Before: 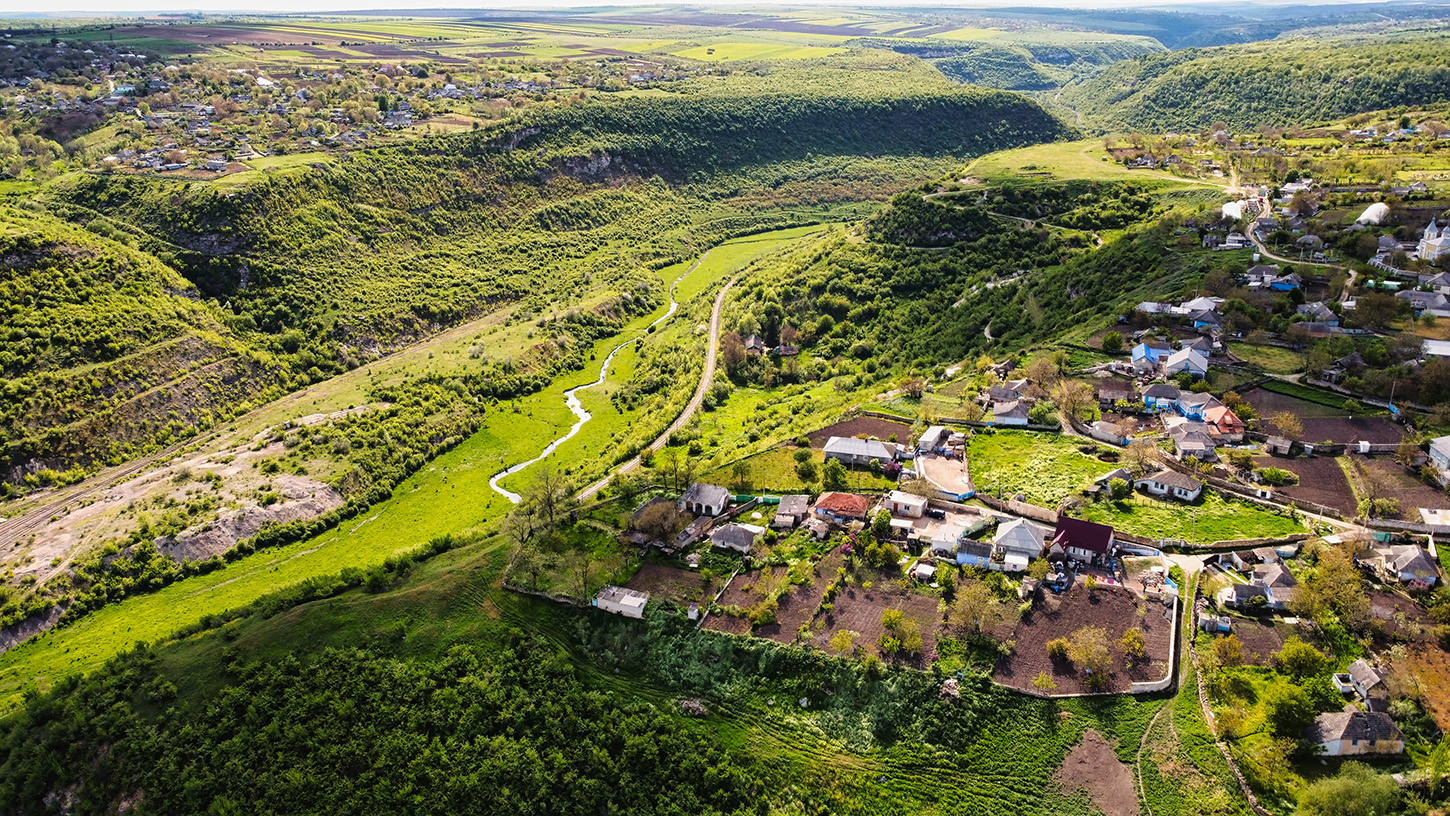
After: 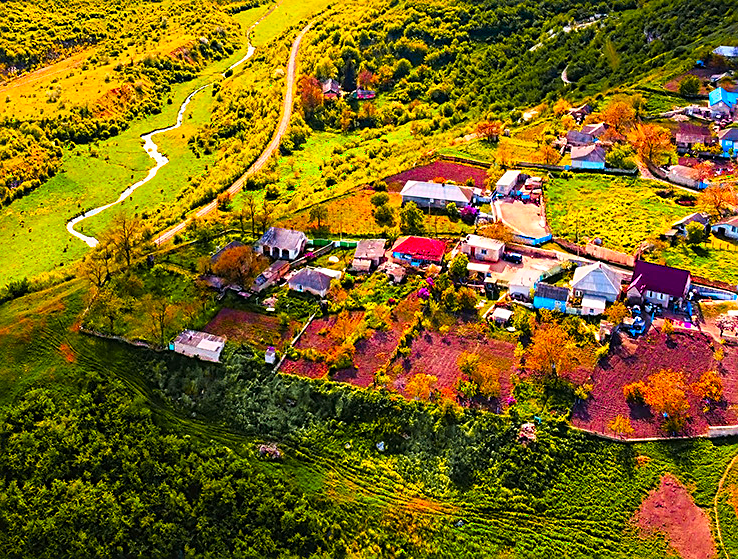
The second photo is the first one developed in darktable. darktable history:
levels: white 99.93%, levels [0, 0.498, 0.996]
exposure: exposure 0.087 EV, compensate highlight preservation false
crop and rotate: left 29.235%, top 31.411%, right 19.848%
sharpen: on, module defaults
shadows and highlights: shadows -0.486, highlights 41.79
color zones: curves: ch1 [(0.29, 0.492) (0.373, 0.185) (0.509, 0.481)]; ch2 [(0.25, 0.462) (0.749, 0.457)]
color correction: highlights b* 0.036, saturation 2.94
